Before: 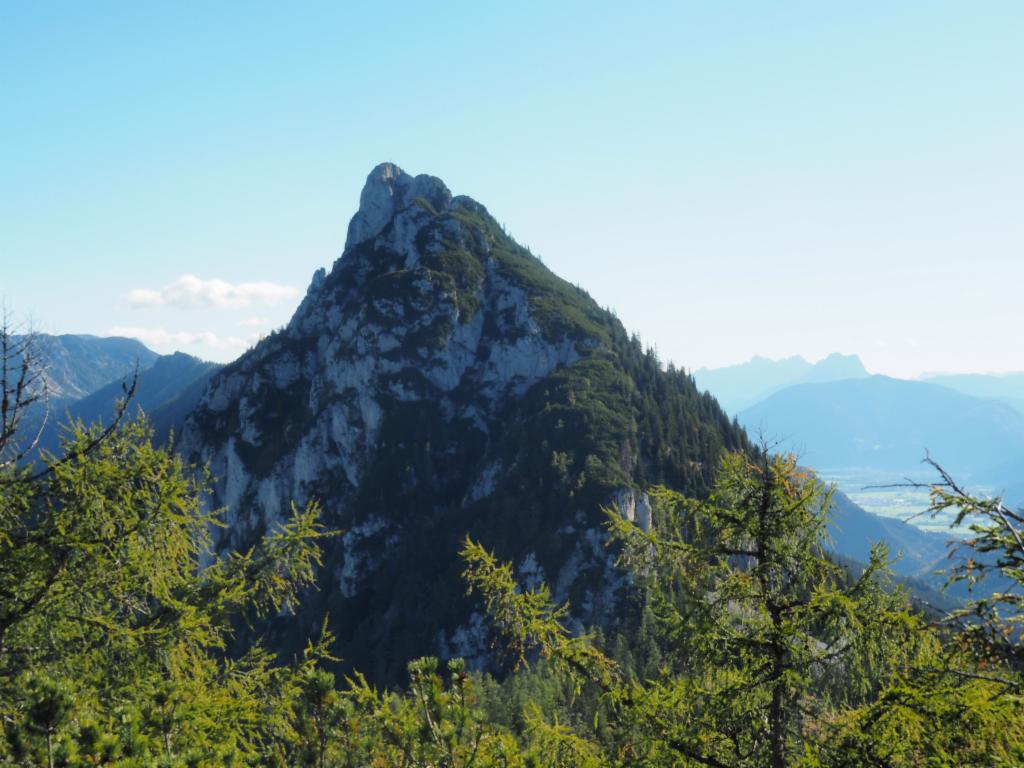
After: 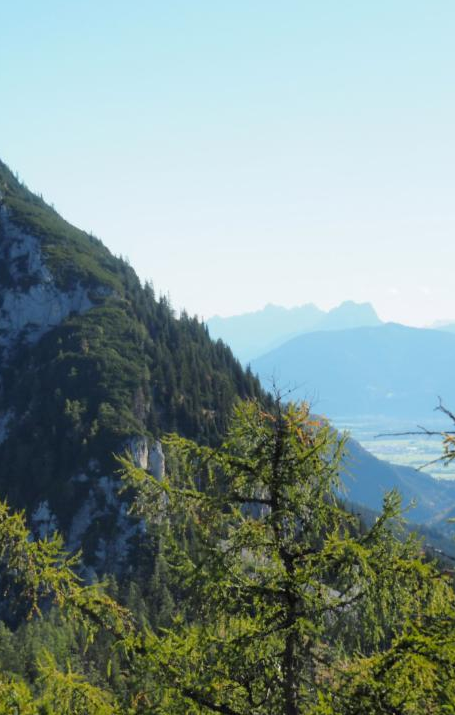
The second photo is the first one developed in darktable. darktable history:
crop: left 47.561%, top 6.827%, right 7.971%
